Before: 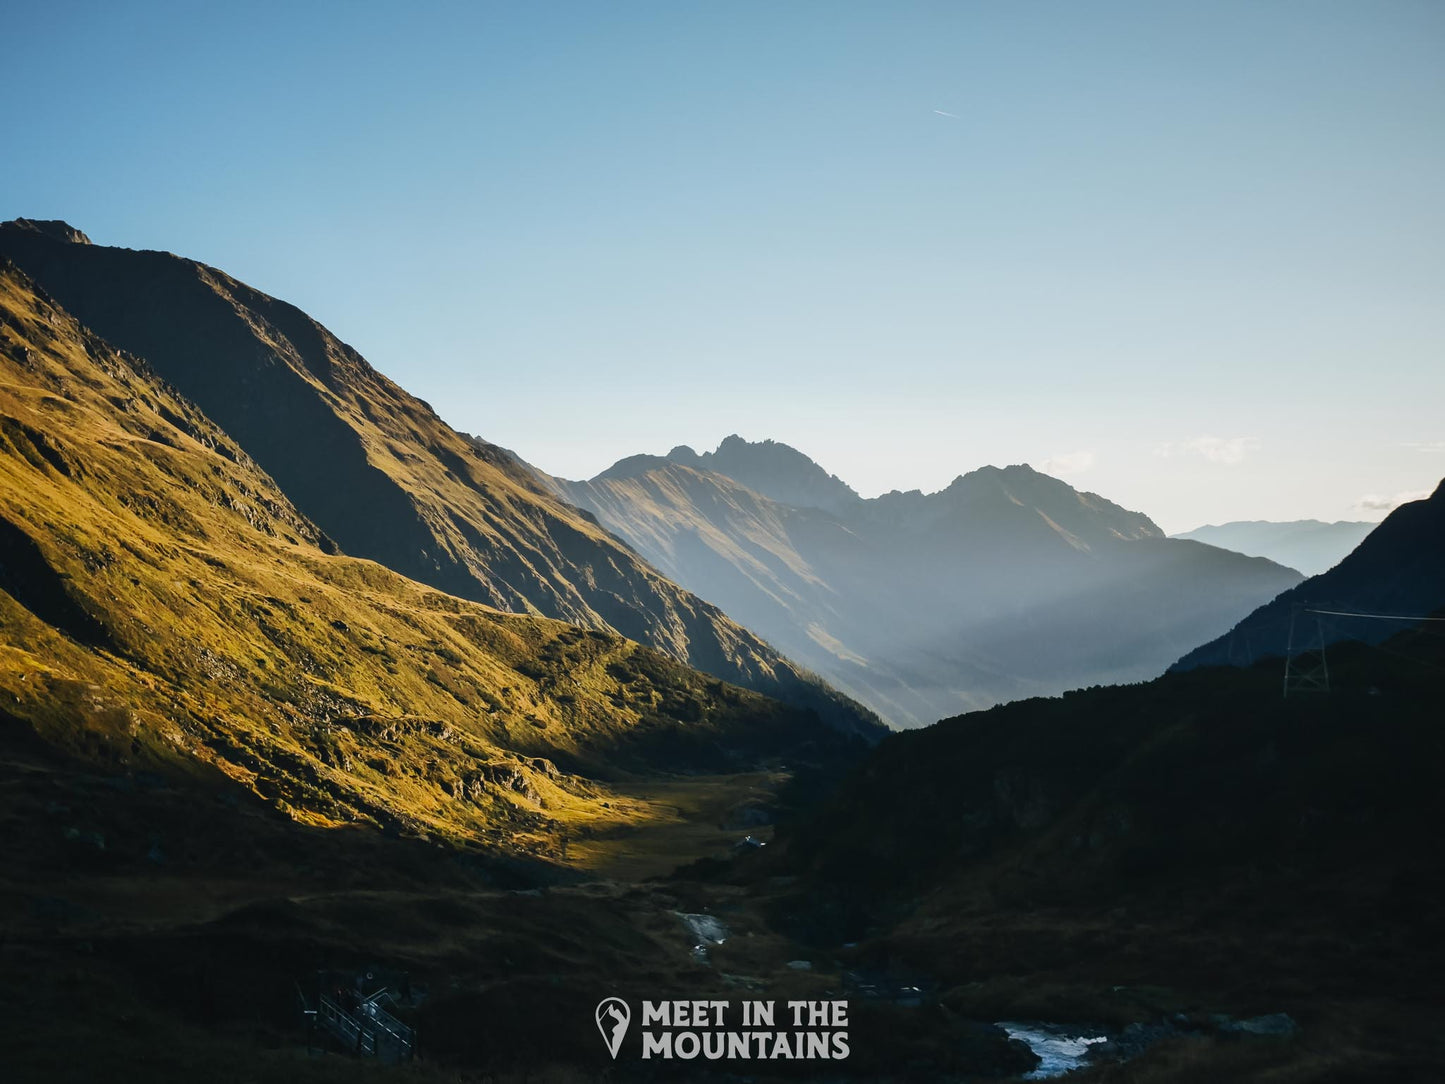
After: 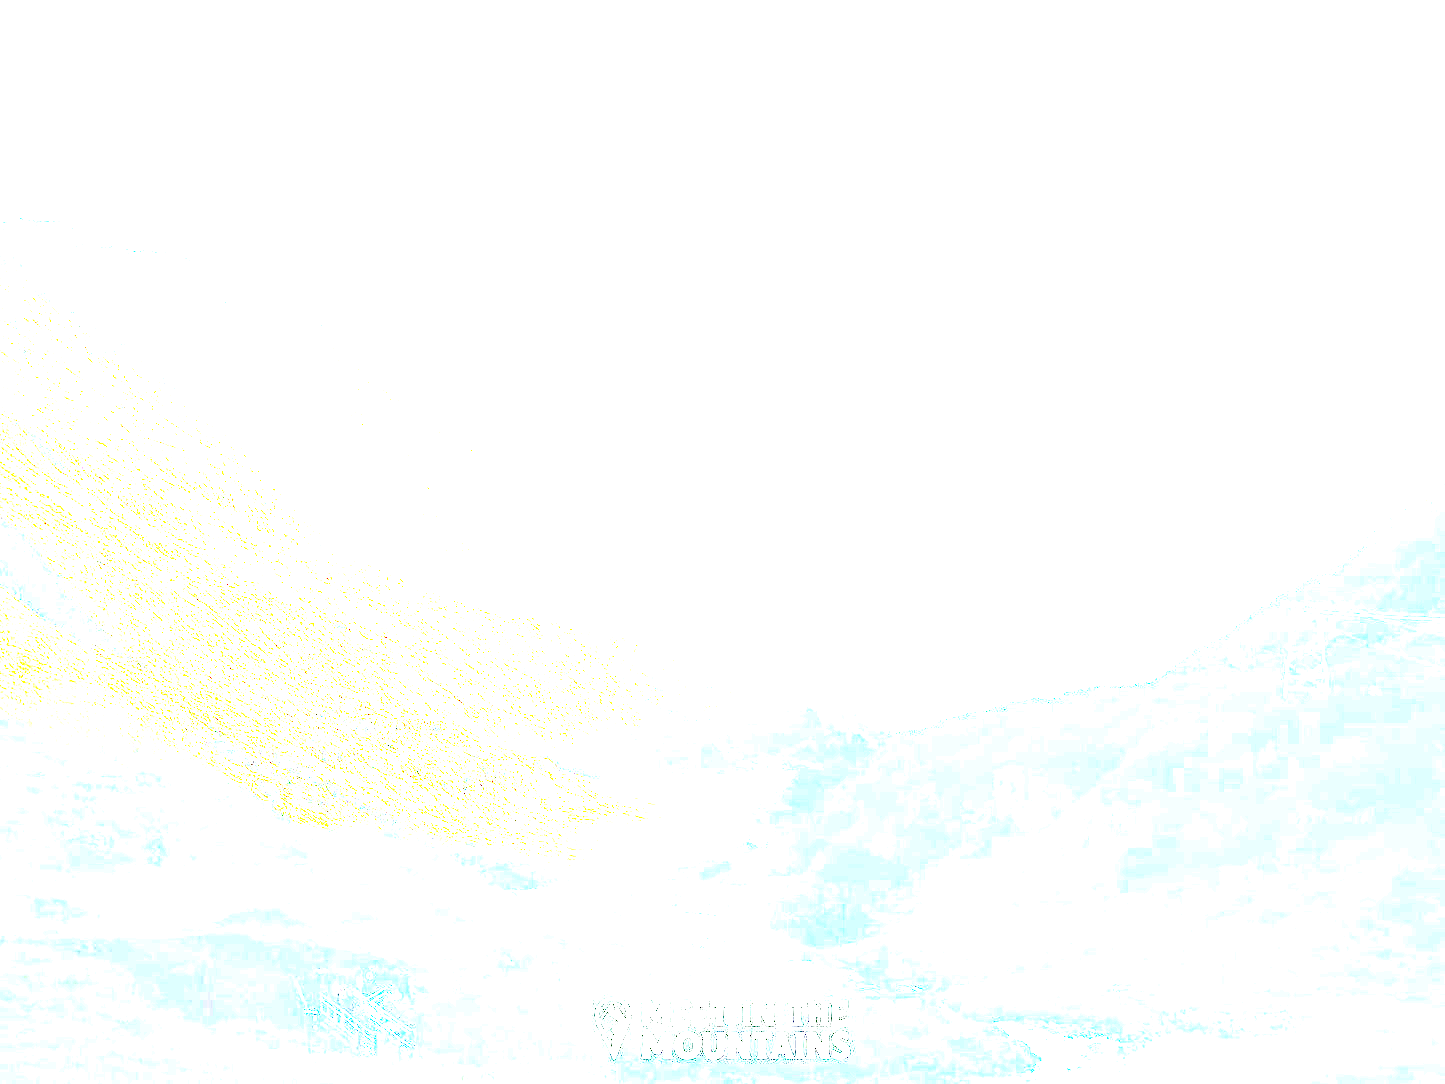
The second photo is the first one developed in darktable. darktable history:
exposure: exposure 7.911 EV, compensate highlight preservation false
